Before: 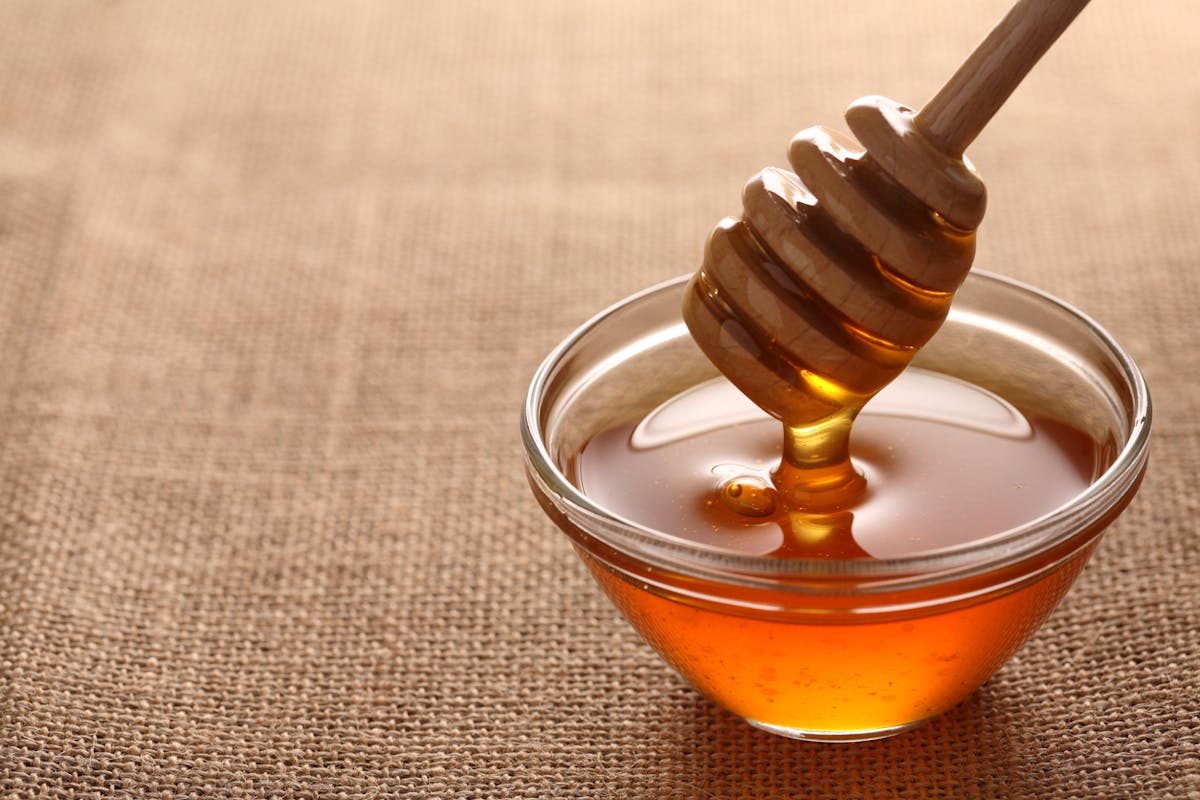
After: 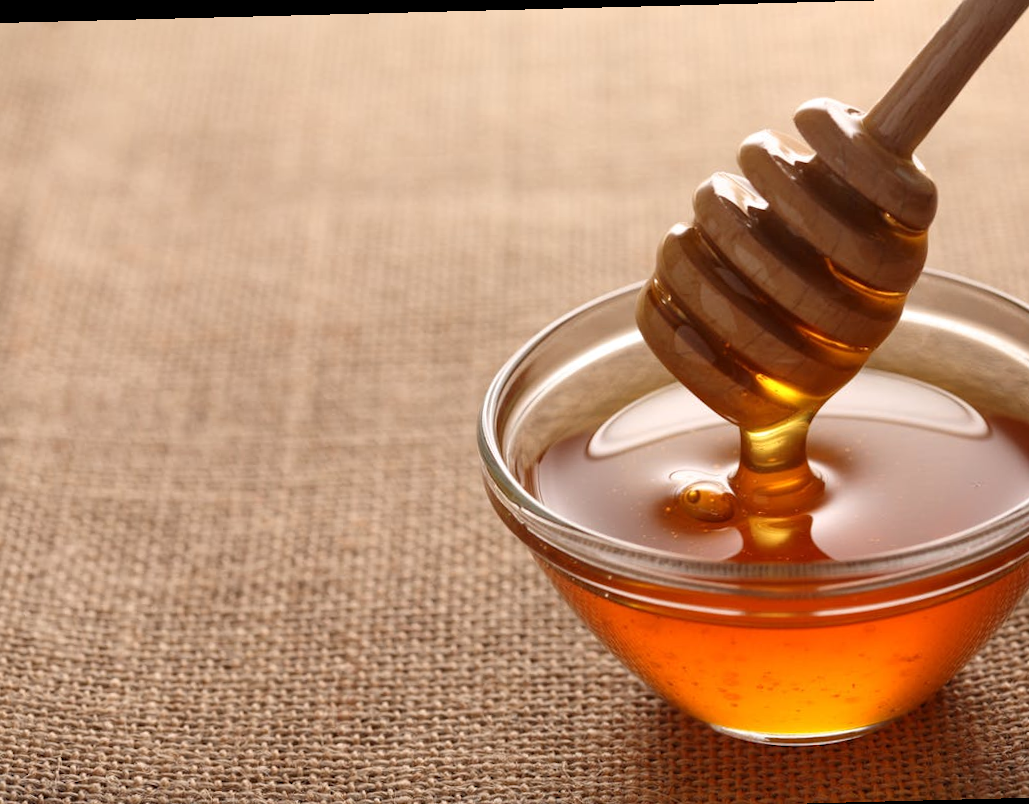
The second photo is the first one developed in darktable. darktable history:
crop and rotate: angle 1.47°, left 4.441%, top 0.72%, right 11.162%, bottom 2.411%
